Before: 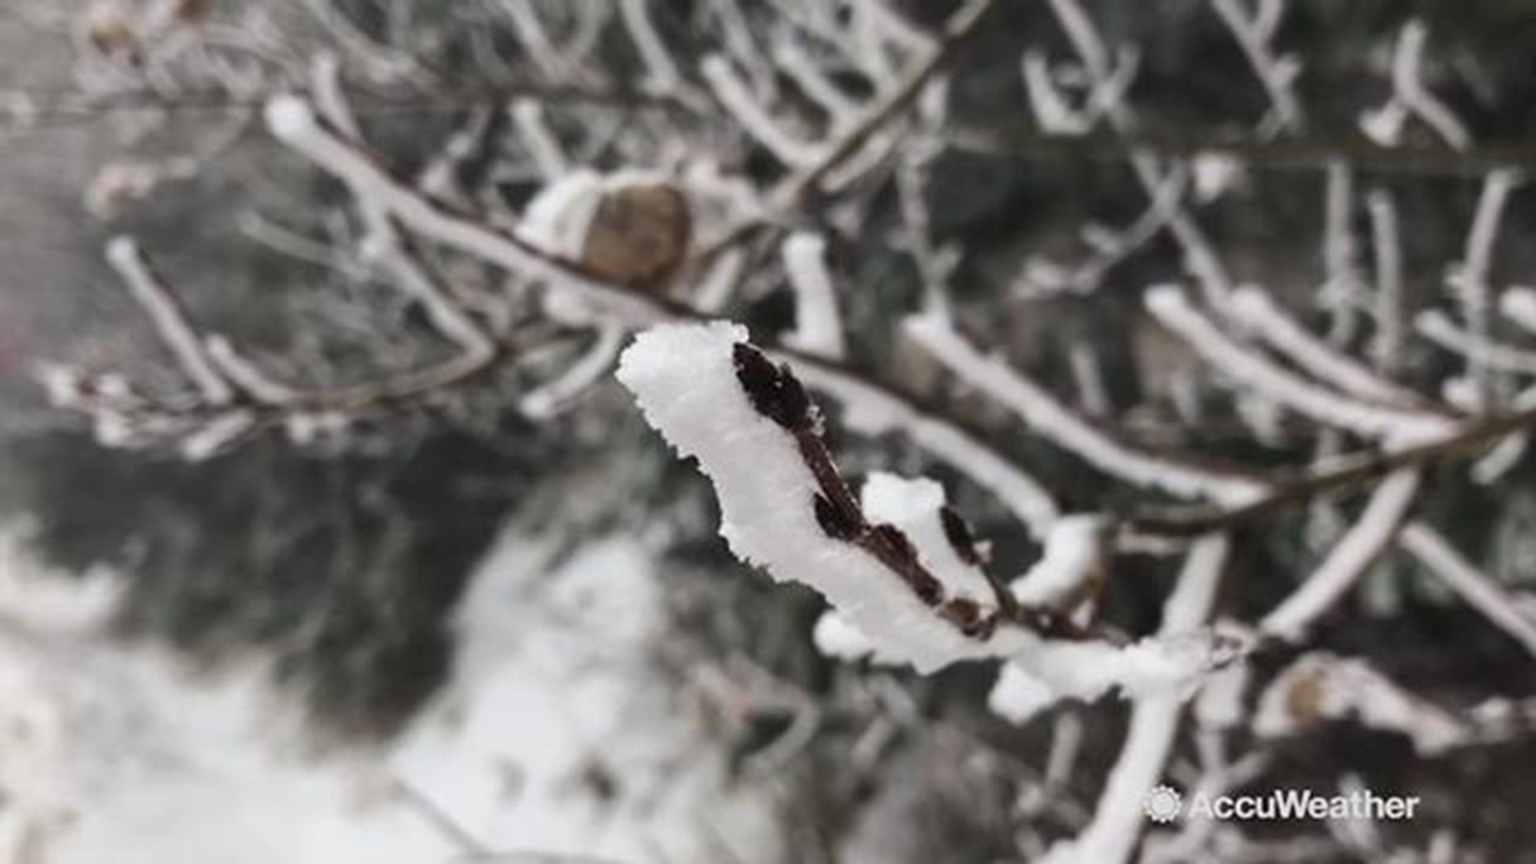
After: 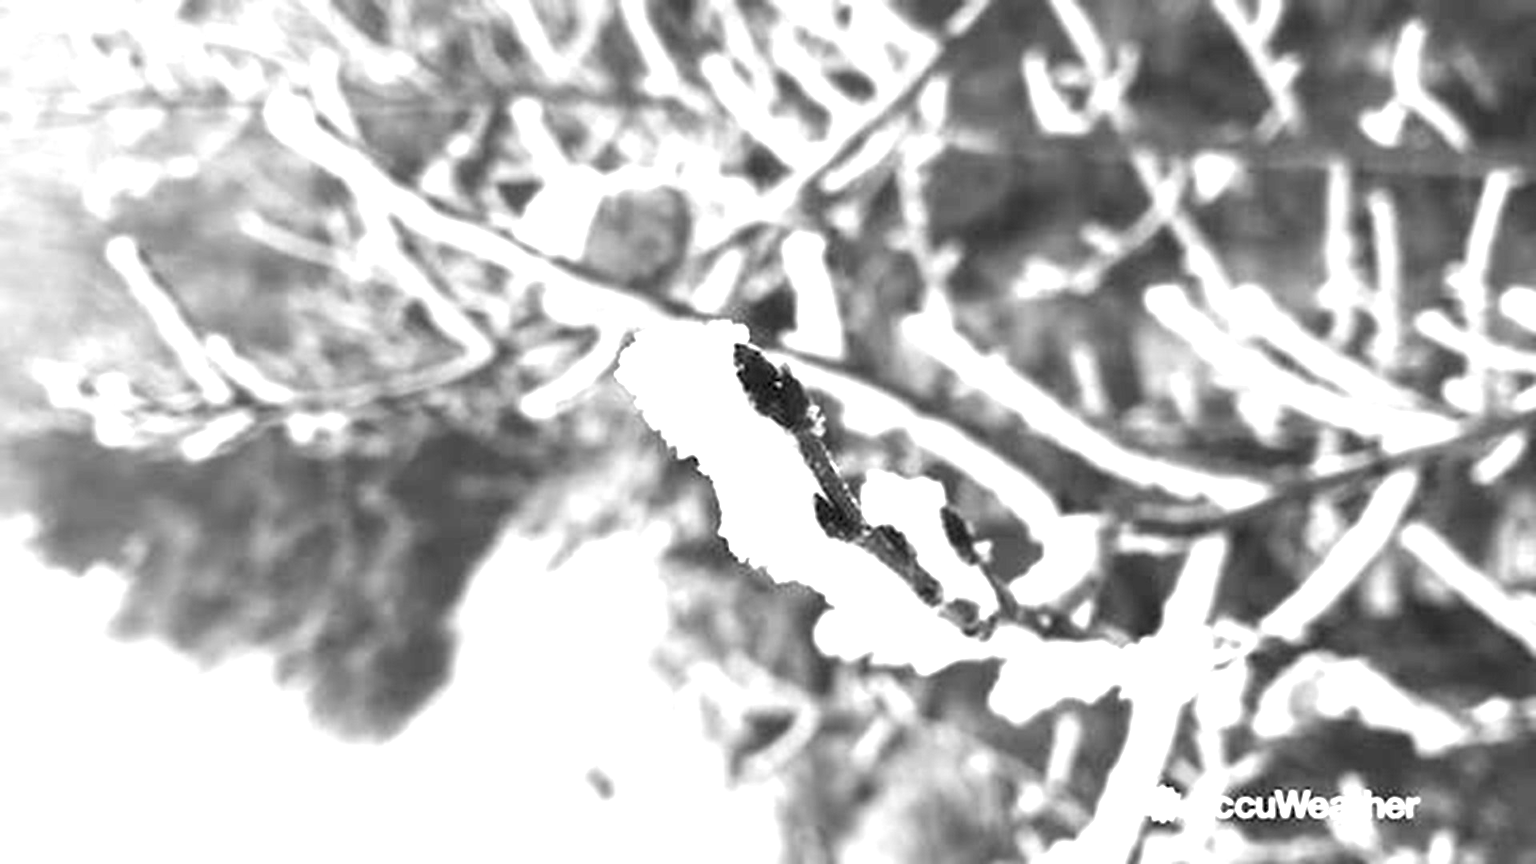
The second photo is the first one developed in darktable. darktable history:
monochrome: on, module defaults
exposure: black level correction 0.001, exposure 2 EV, compensate highlight preservation false
